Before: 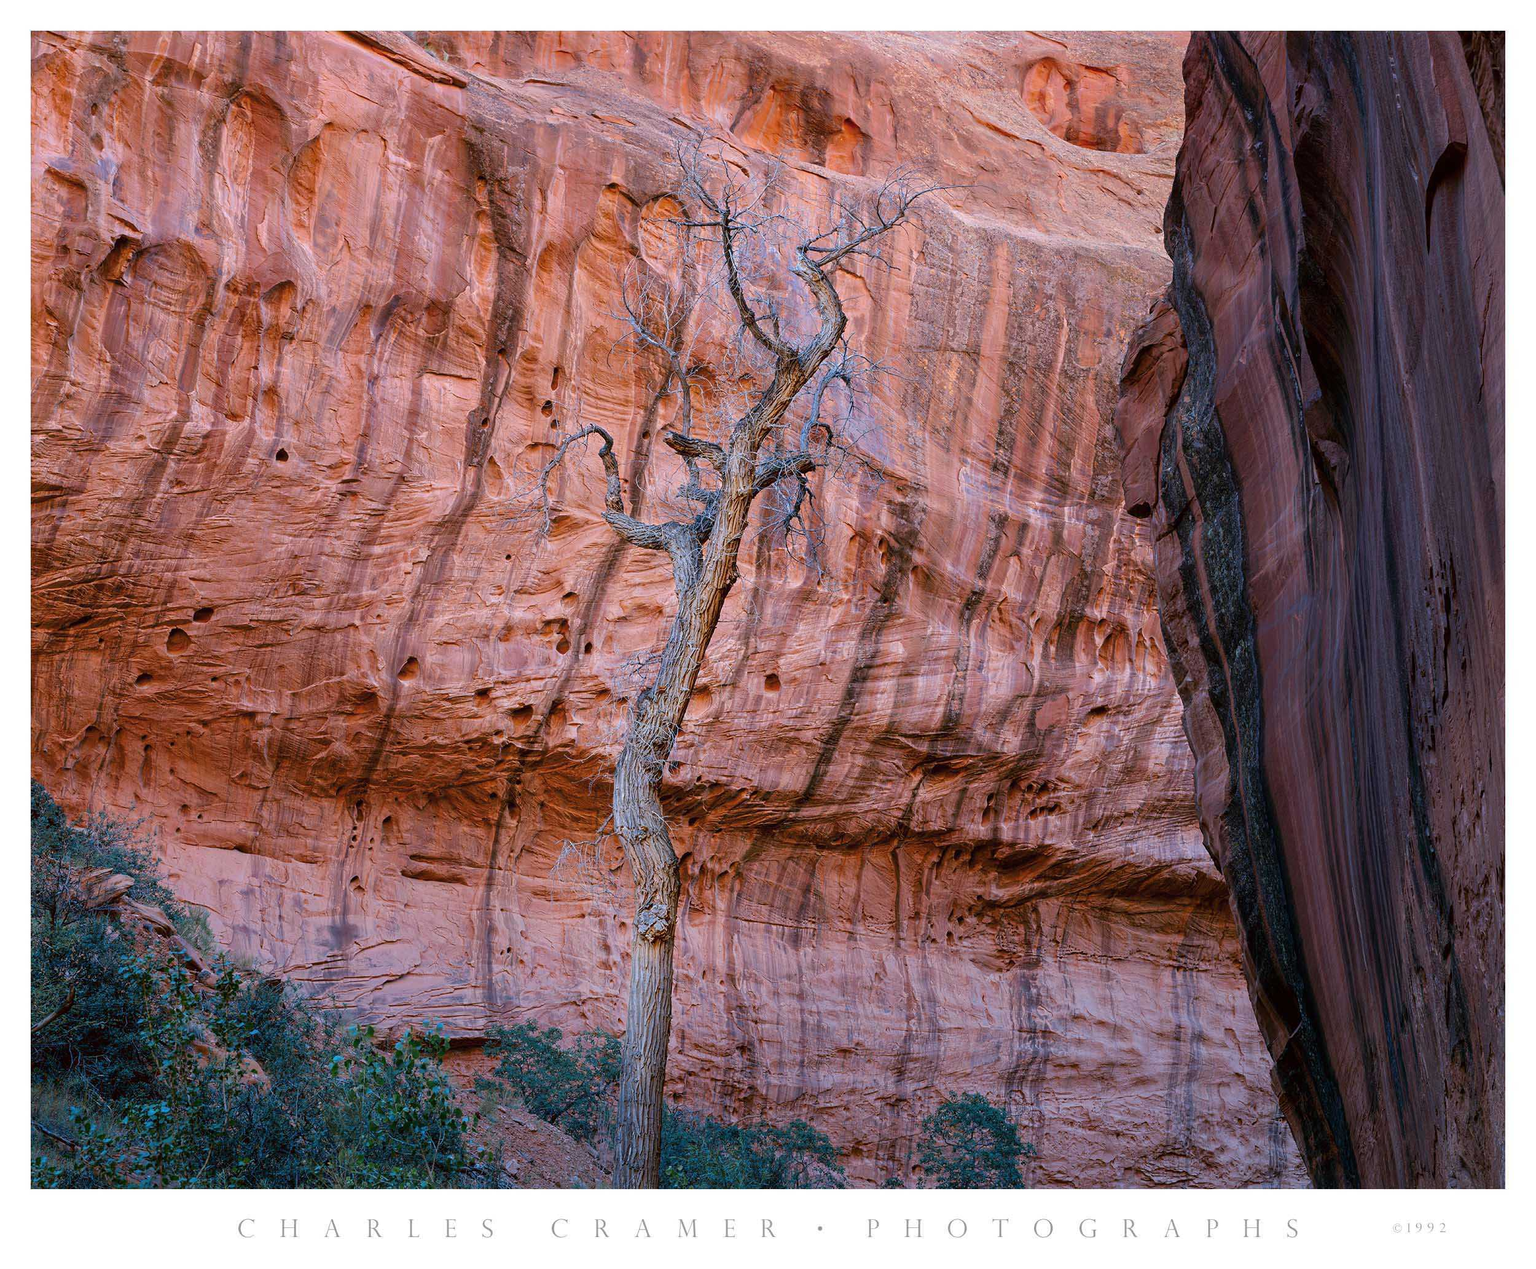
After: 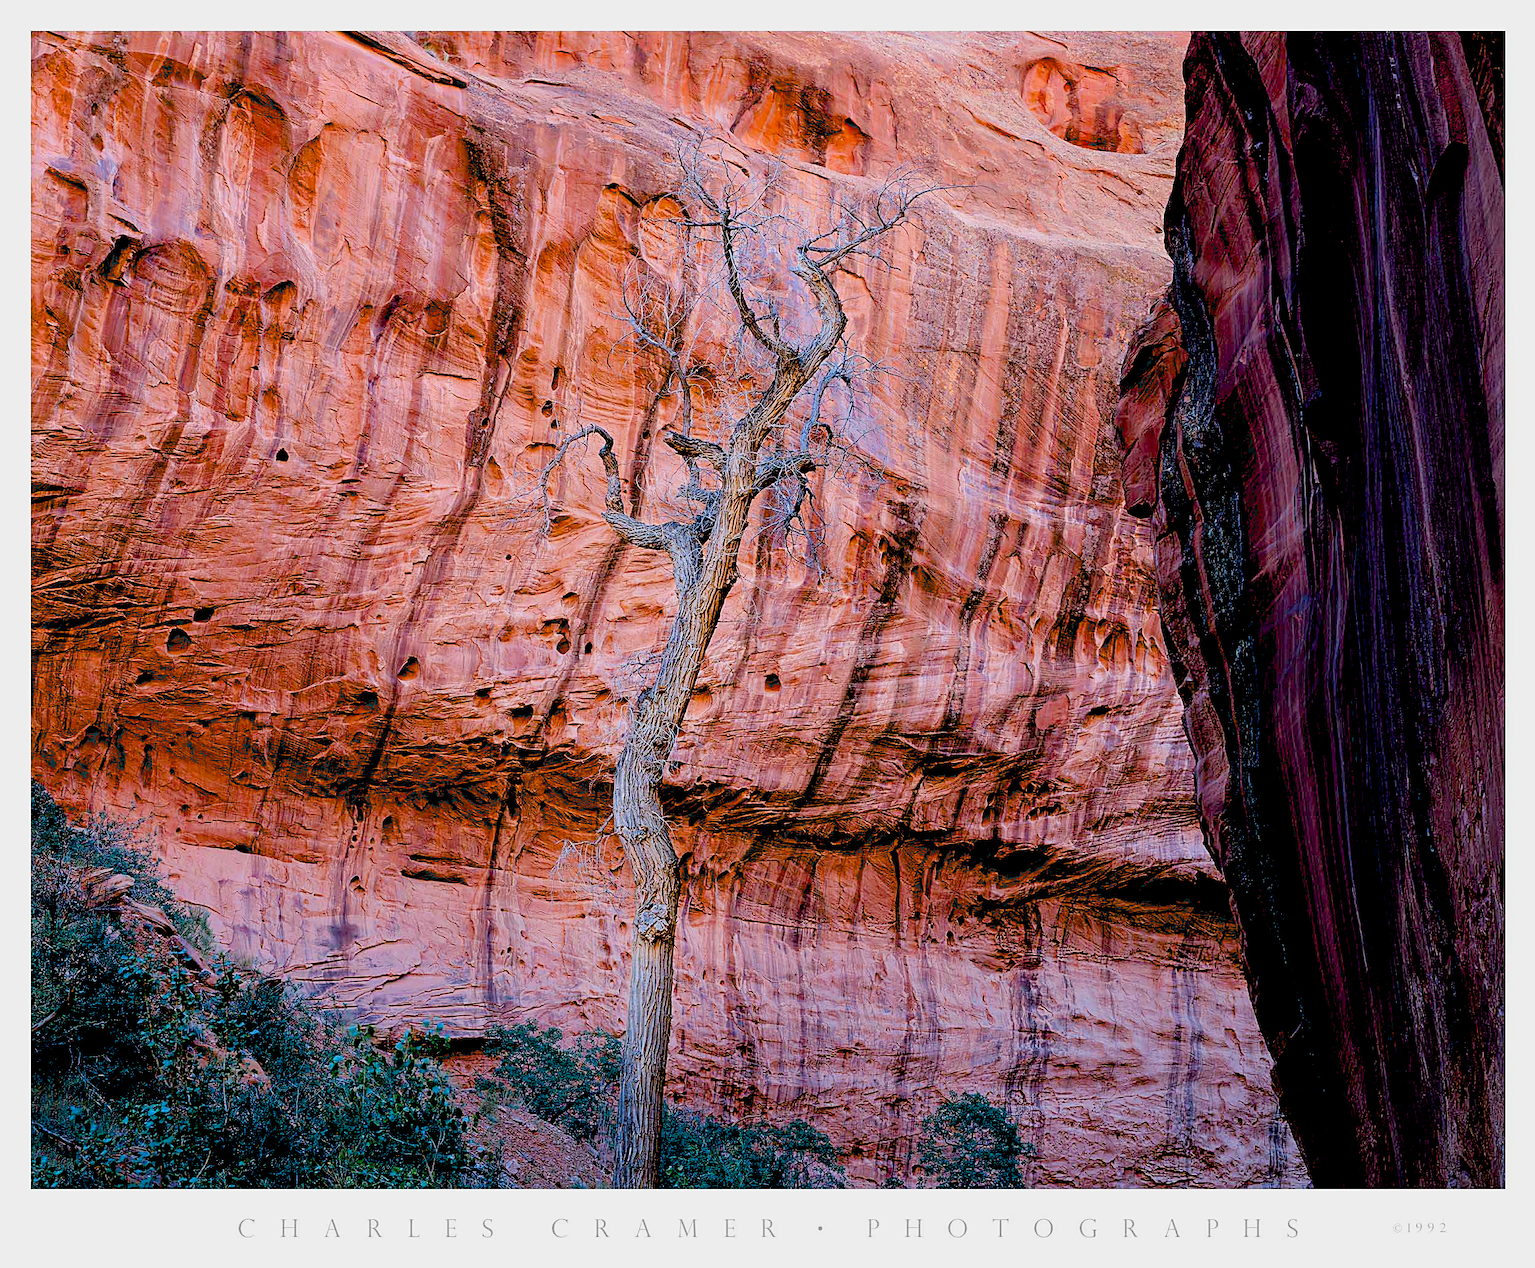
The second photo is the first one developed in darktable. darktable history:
contrast brightness saturation: saturation 0.13
exposure: black level correction 0.04, exposure 0.5 EV, compensate highlight preservation false
filmic rgb: hardness 4.17
sharpen: on, module defaults
